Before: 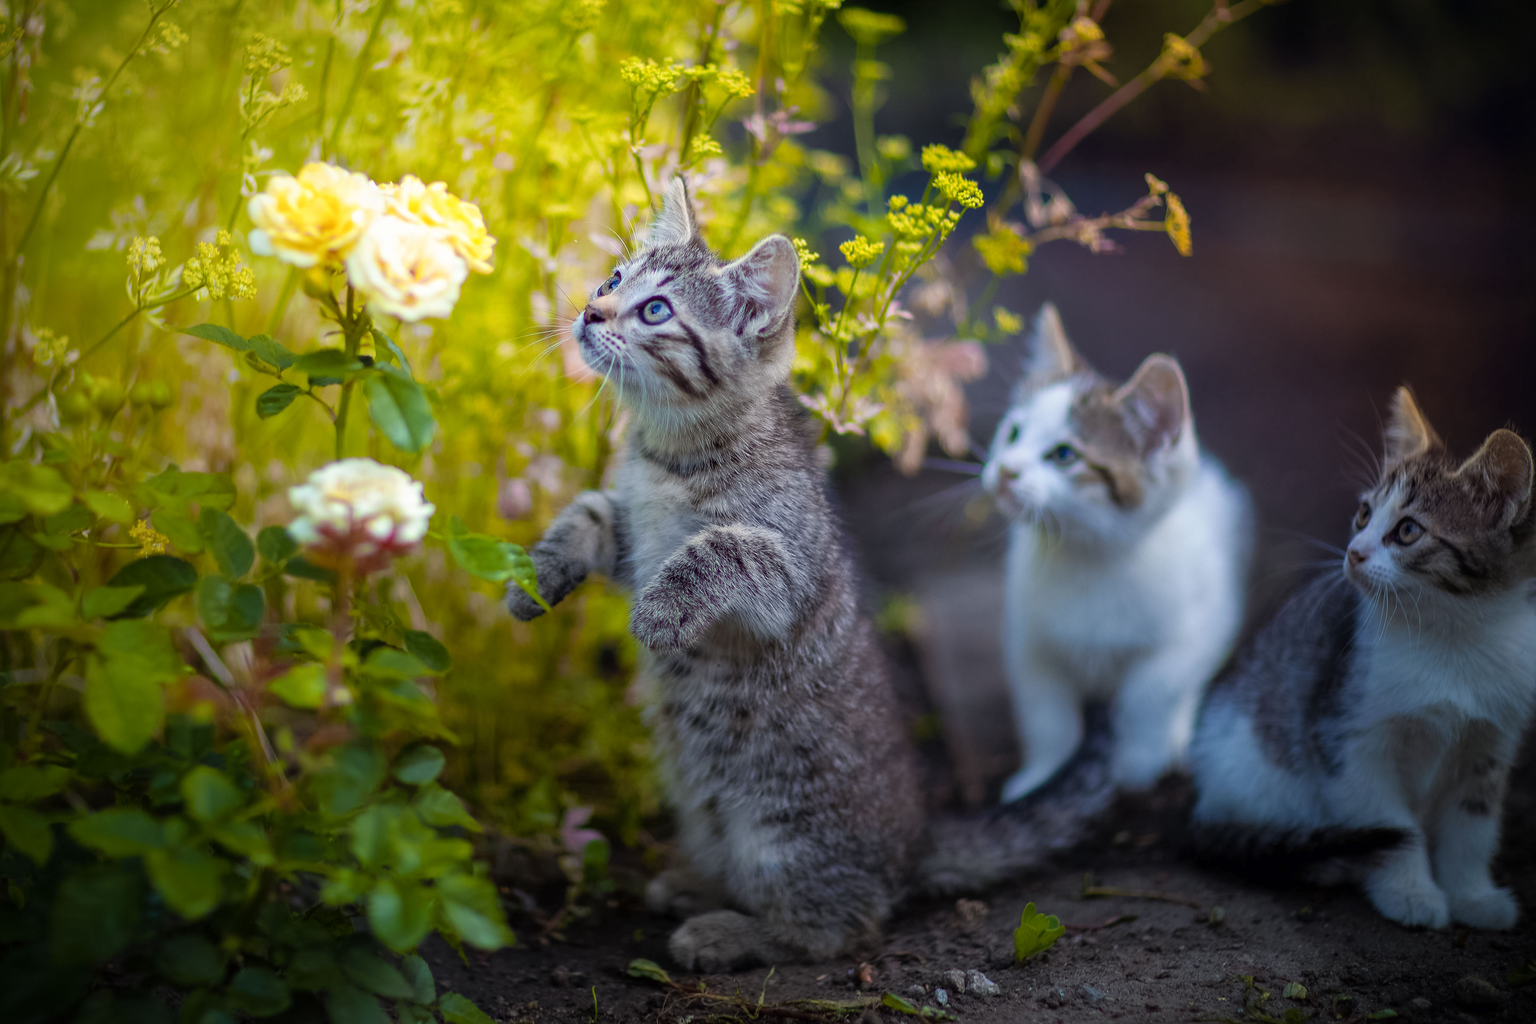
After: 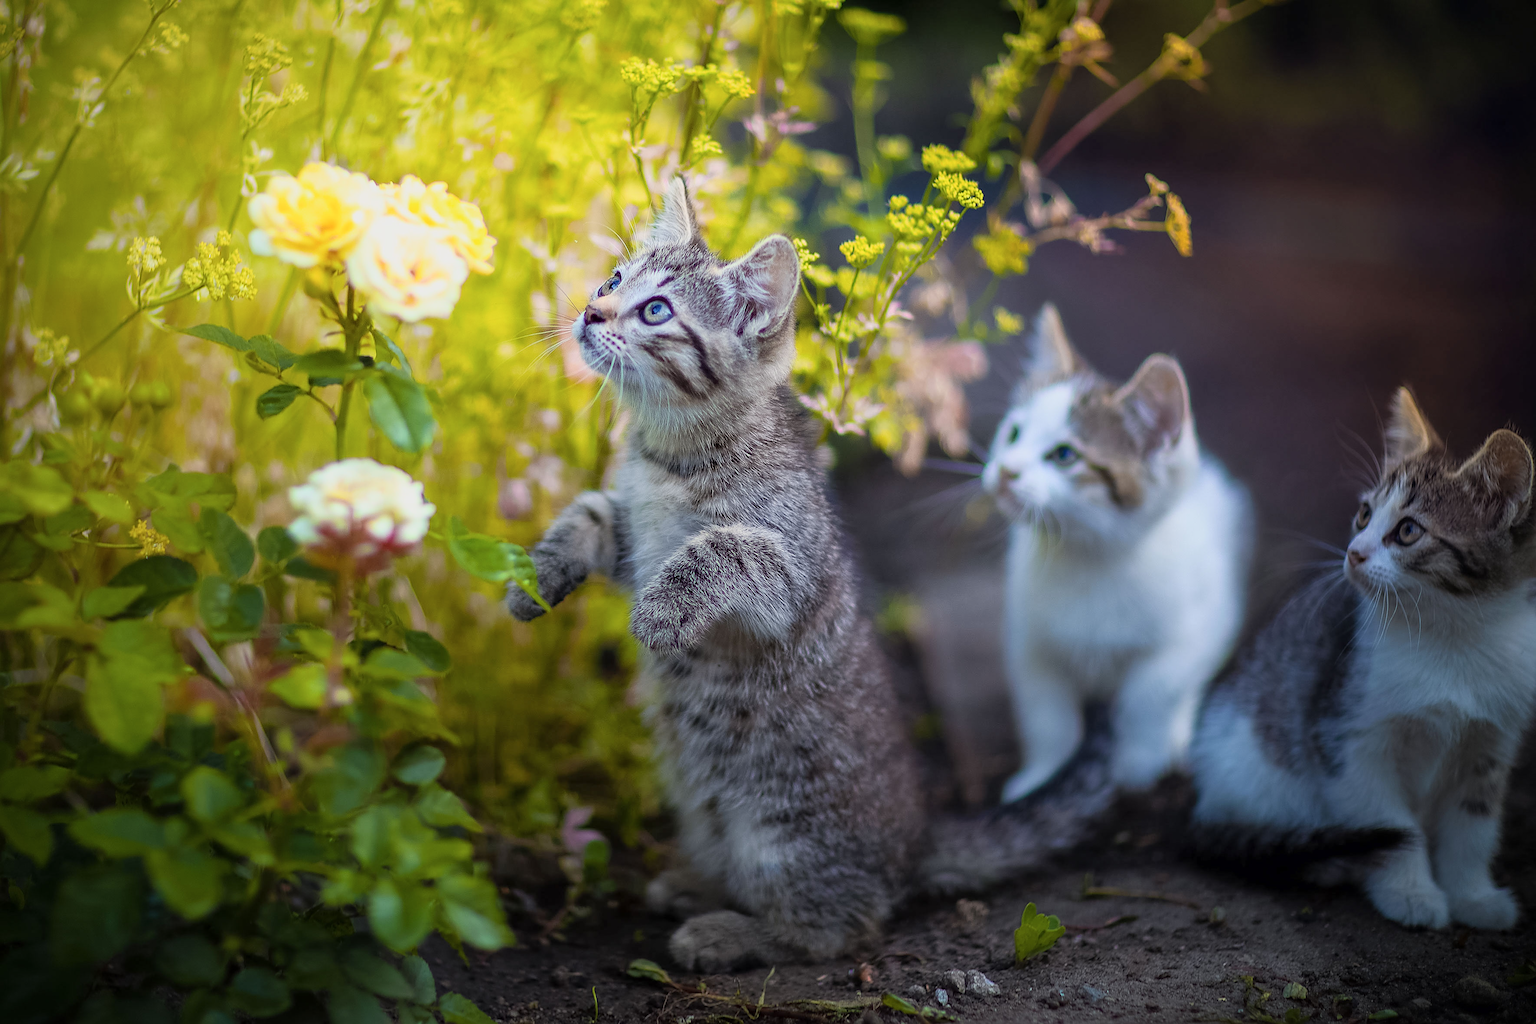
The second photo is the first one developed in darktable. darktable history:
contrast brightness saturation: saturation -0.059
exposure: exposure -0.244 EV, compensate highlight preservation false
base curve: curves: ch0 [(0, 0) (0.088, 0.125) (0.176, 0.251) (0.354, 0.501) (0.613, 0.749) (1, 0.877)]
sharpen: on, module defaults
